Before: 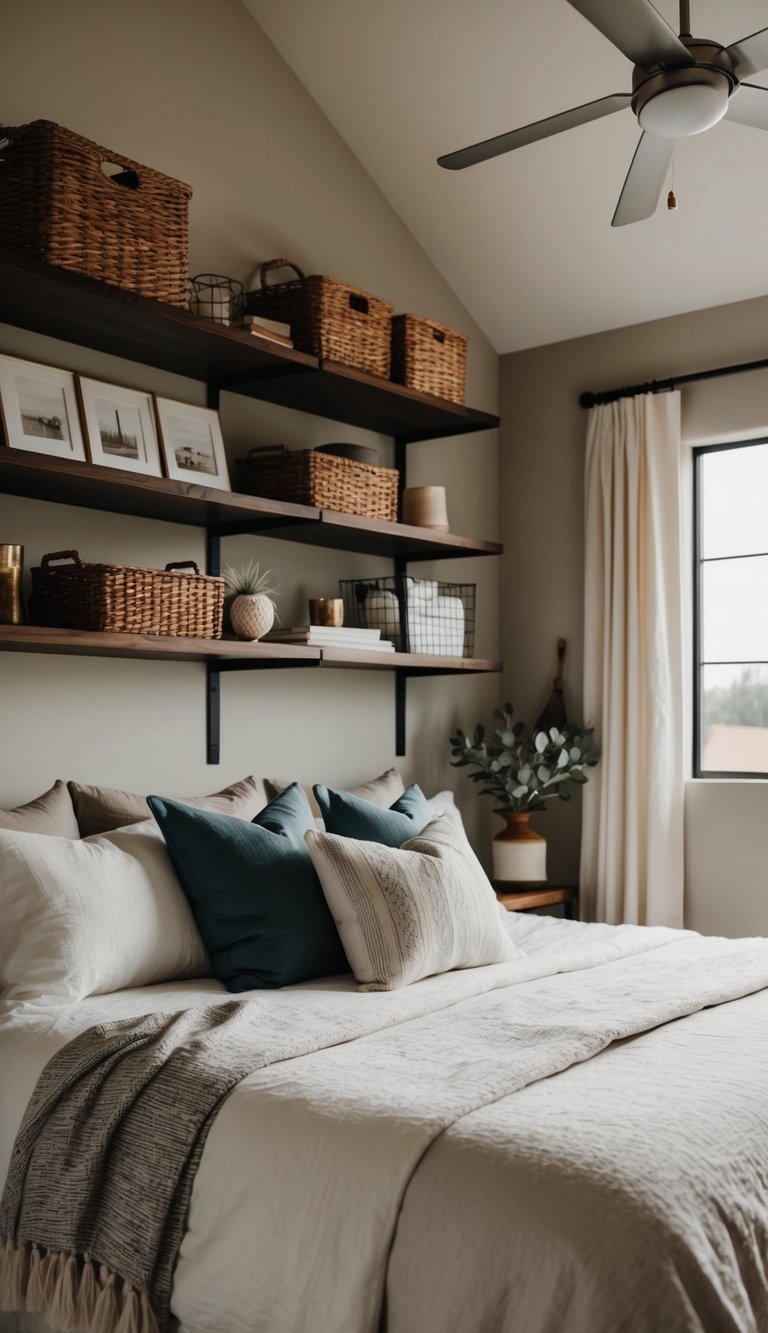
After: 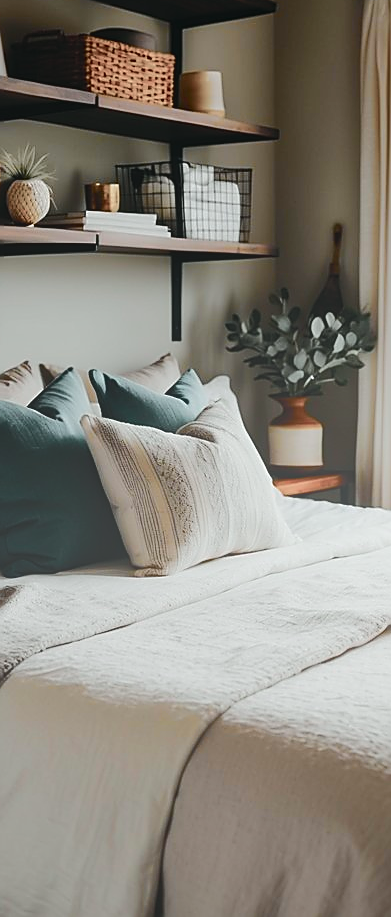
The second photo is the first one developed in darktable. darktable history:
bloom: size 38%, threshold 95%, strength 30%
sharpen: radius 1.4, amount 1.25, threshold 0.7
crop and rotate: left 29.237%, top 31.152%, right 19.807%
tone curve: curves: ch0 [(0, 0.003) (0.211, 0.174) (0.482, 0.519) (0.843, 0.821) (0.992, 0.971)]; ch1 [(0, 0) (0.276, 0.206) (0.393, 0.364) (0.482, 0.477) (0.506, 0.5) (0.523, 0.523) (0.572, 0.592) (0.635, 0.665) (0.695, 0.759) (1, 1)]; ch2 [(0, 0) (0.438, 0.456) (0.498, 0.497) (0.536, 0.527) (0.562, 0.584) (0.619, 0.602) (0.698, 0.698) (1, 1)], color space Lab, independent channels, preserve colors none
